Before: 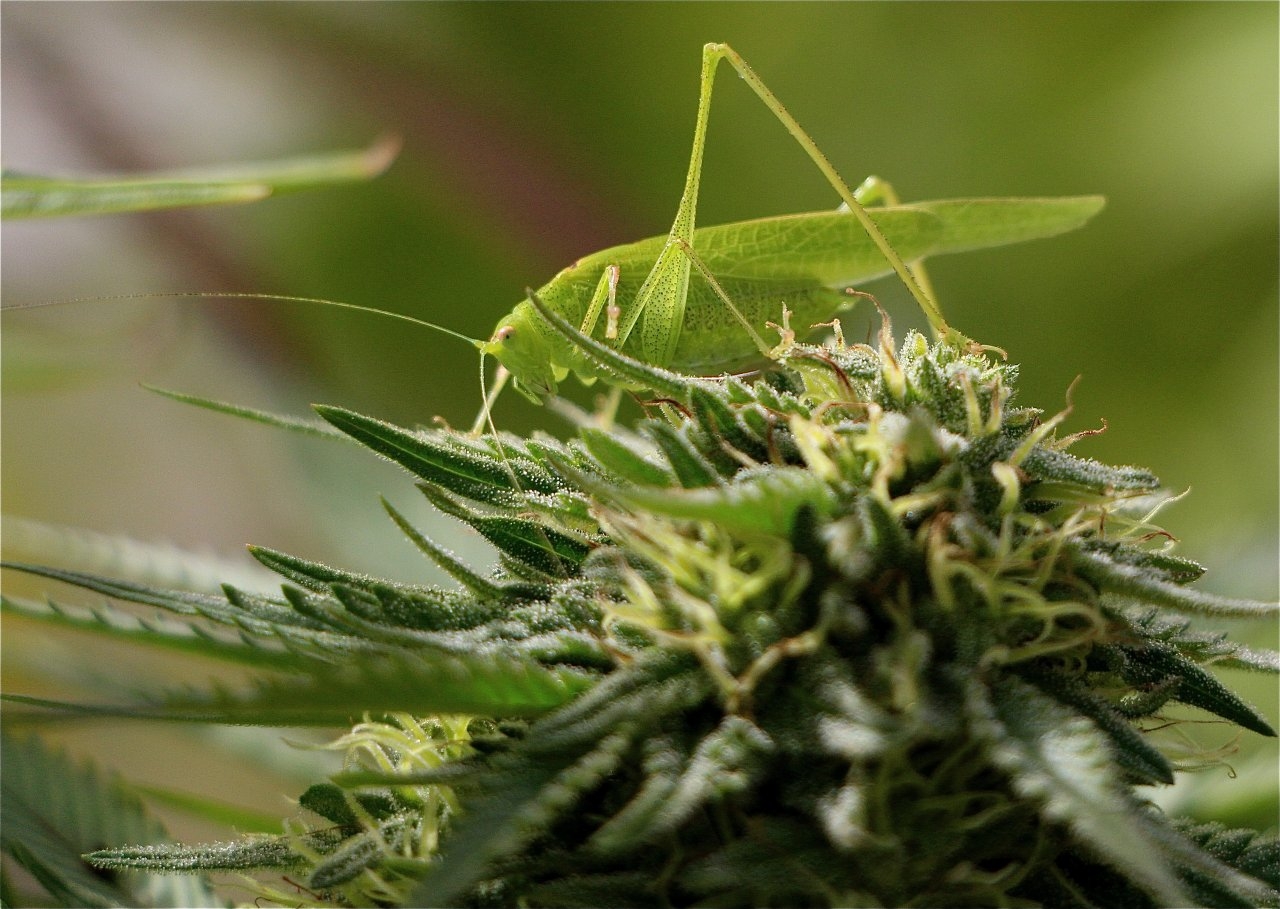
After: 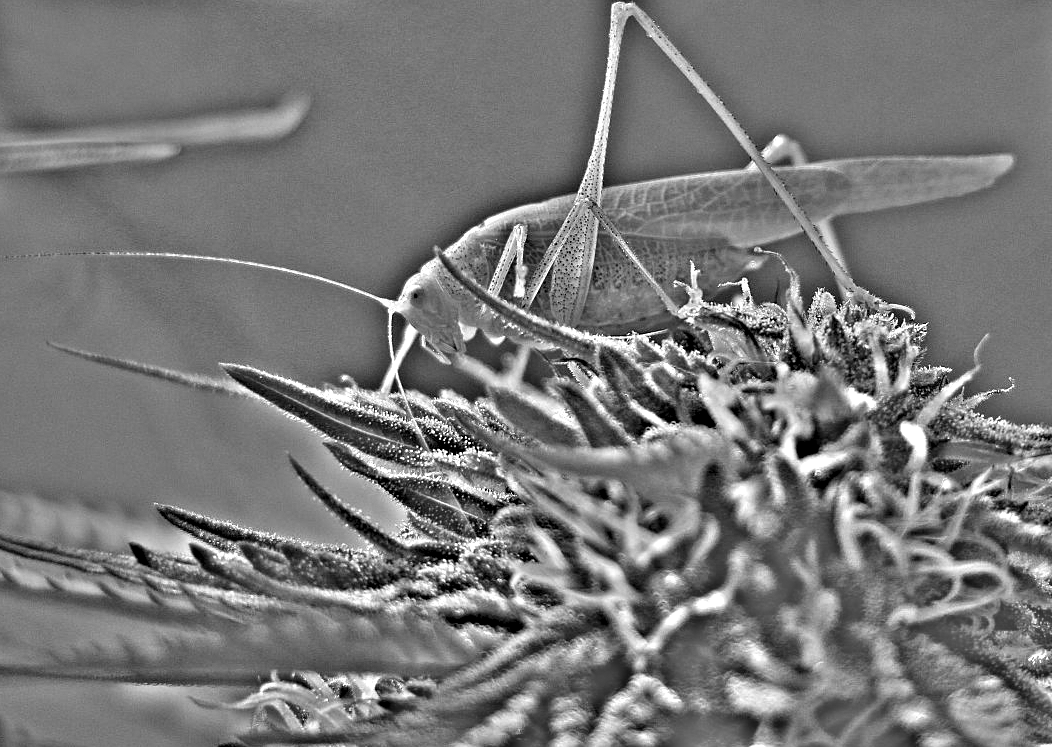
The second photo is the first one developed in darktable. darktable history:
highpass: sharpness 49.79%, contrast boost 49.79%
crop and rotate: left 7.196%, top 4.574%, right 10.605%, bottom 13.178%
